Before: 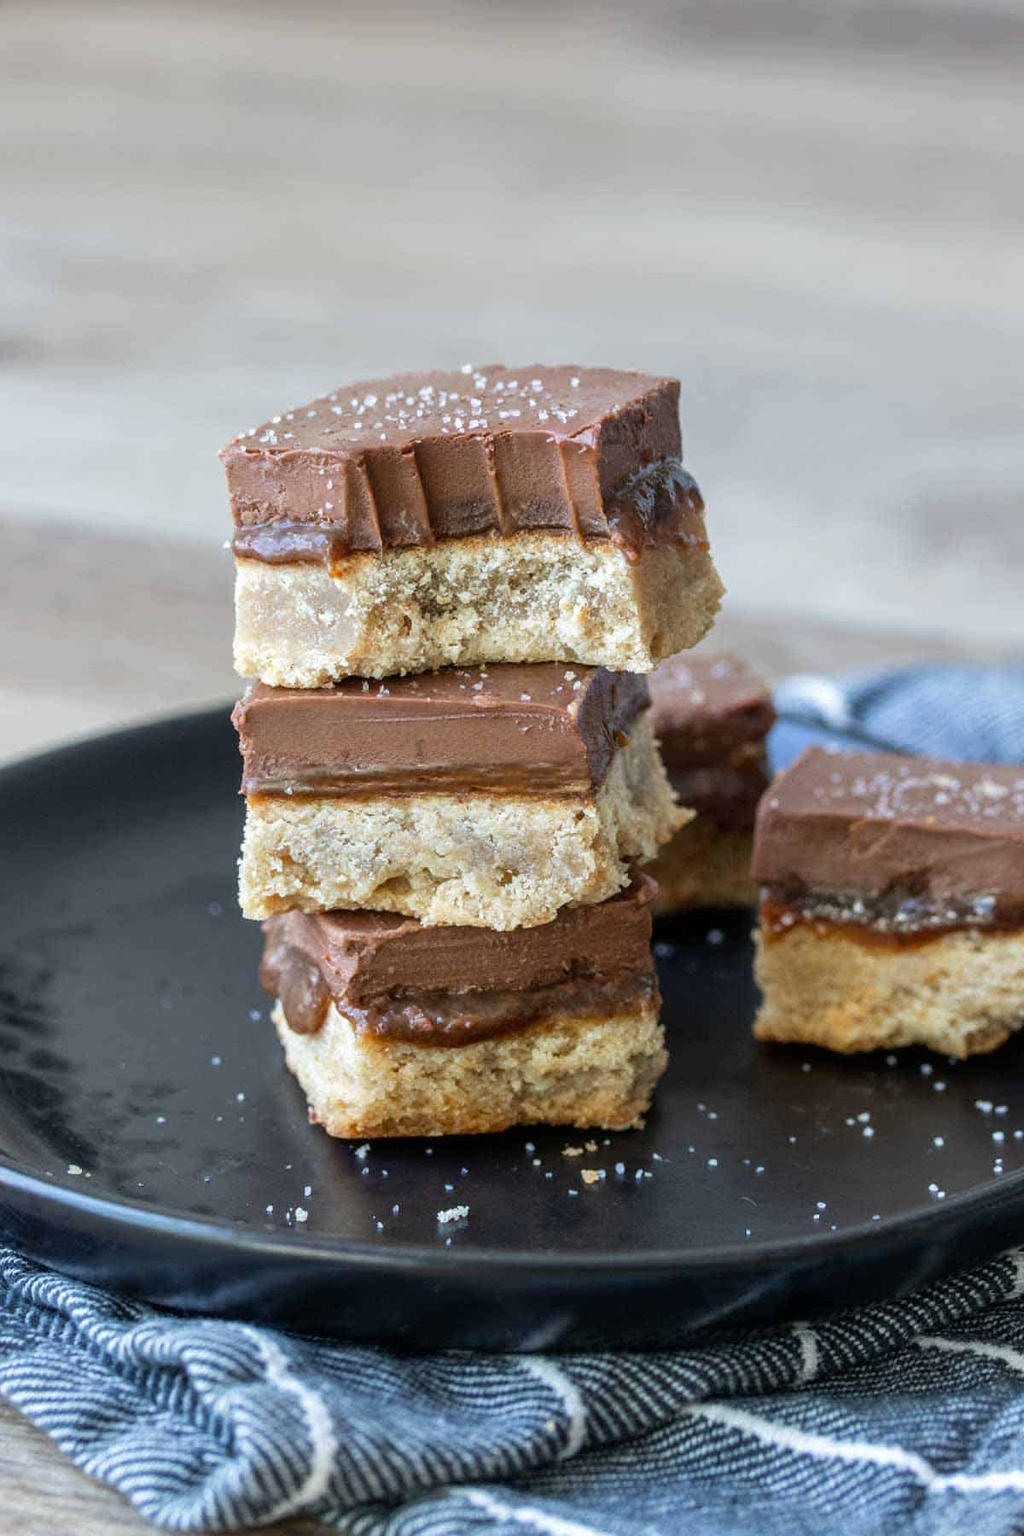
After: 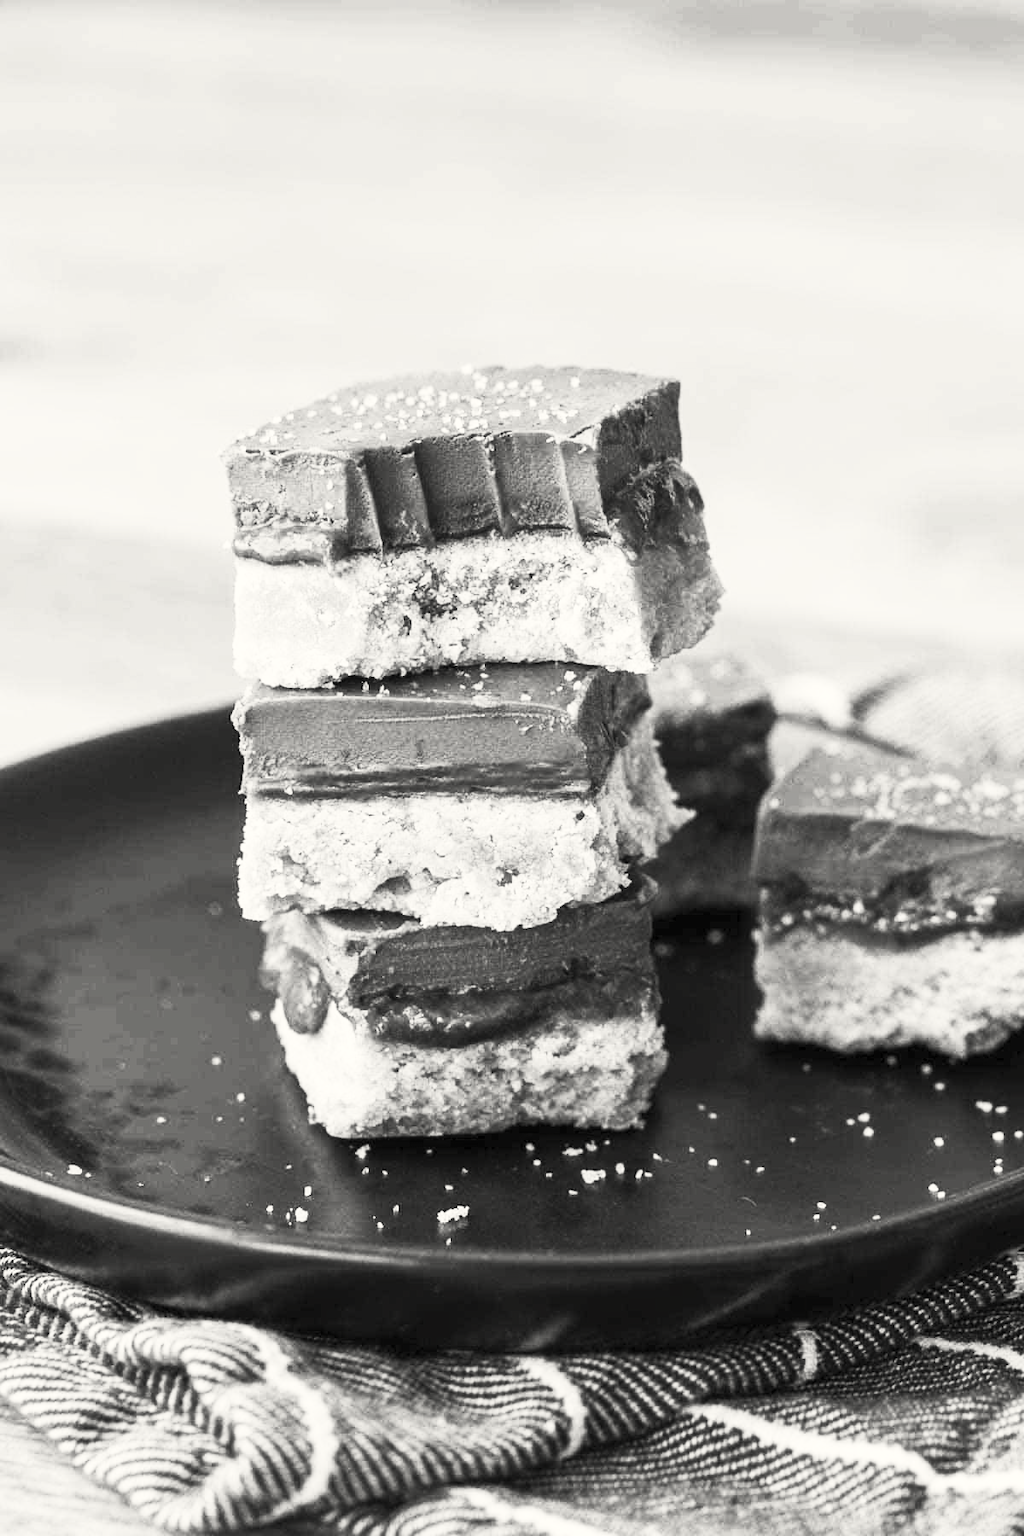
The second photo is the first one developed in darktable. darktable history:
exposure: exposure -0.116 EV, compensate exposure bias true, compensate highlight preservation false
color correction: highlights b* 3
contrast brightness saturation: contrast 0.53, brightness 0.47, saturation -1
